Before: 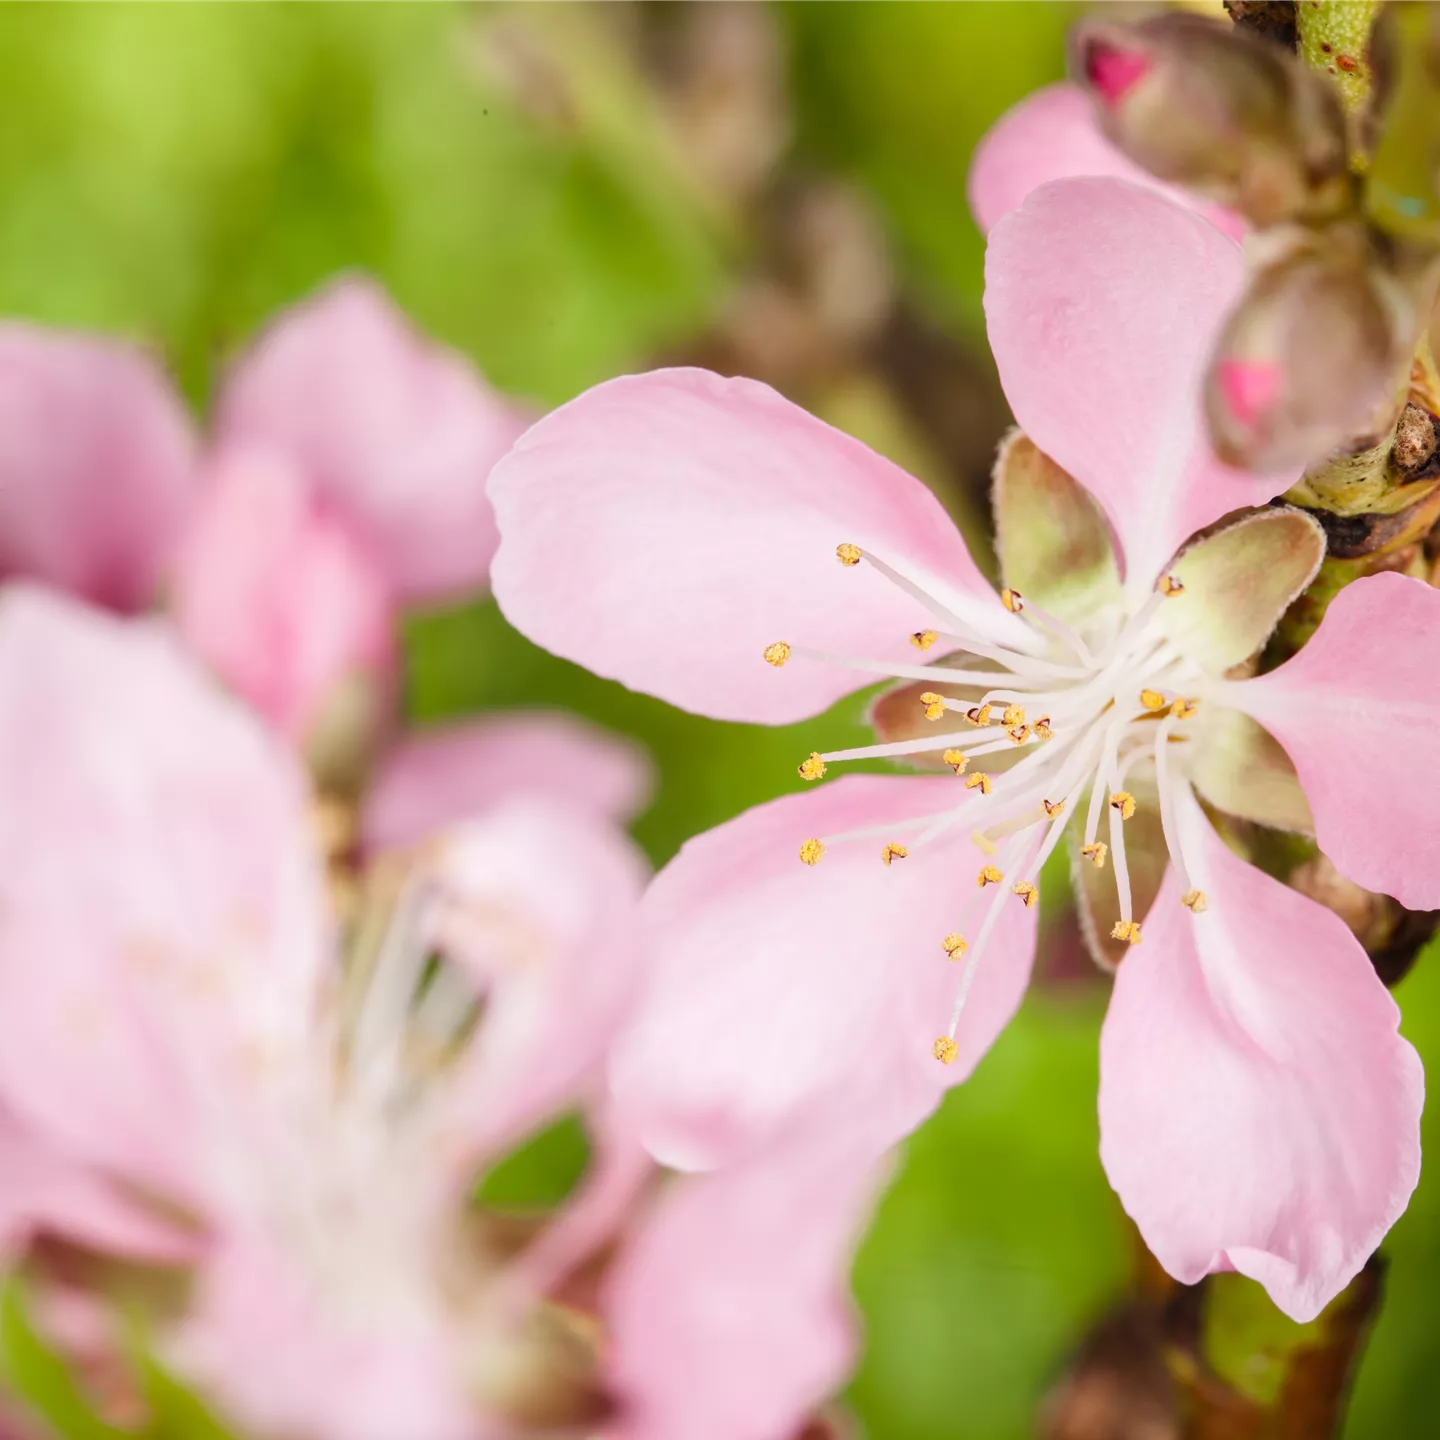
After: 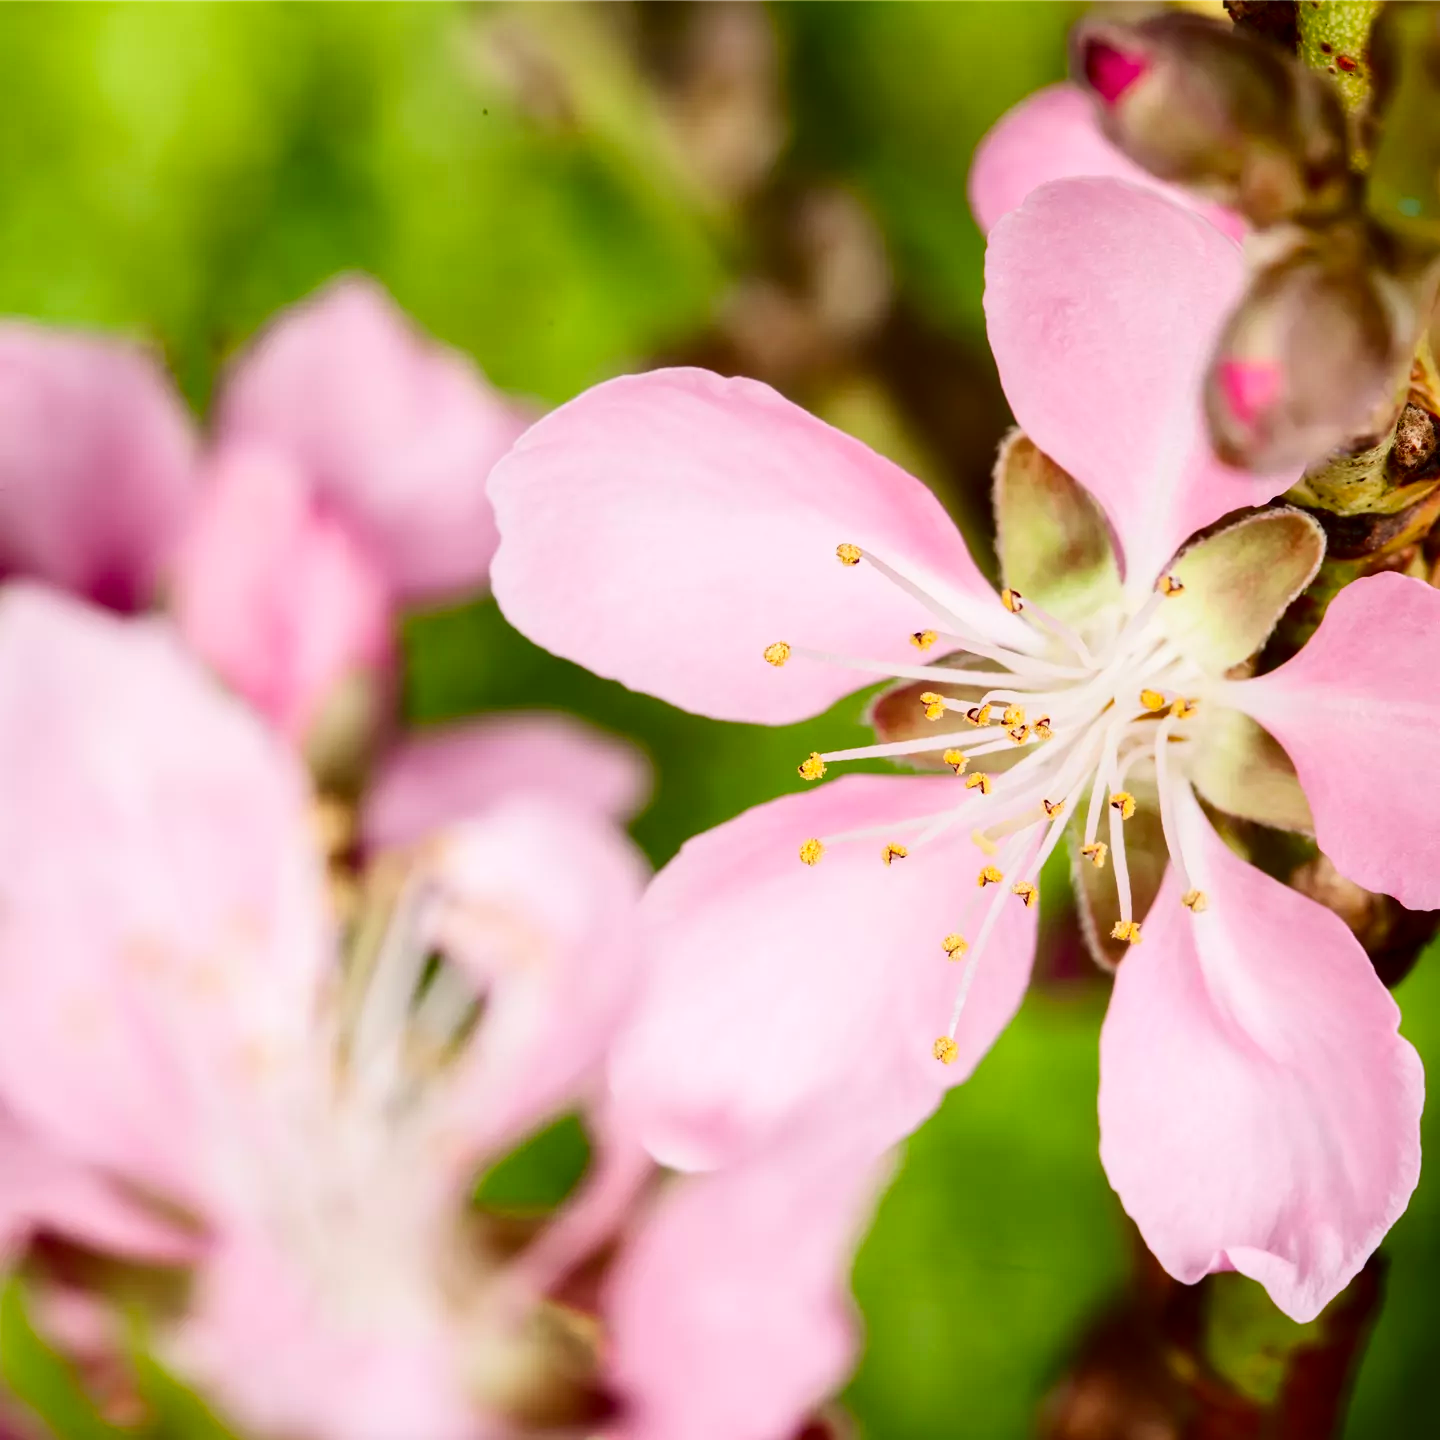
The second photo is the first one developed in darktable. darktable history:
contrast brightness saturation: contrast 0.22, brightness -0.183, saturation 0.236
